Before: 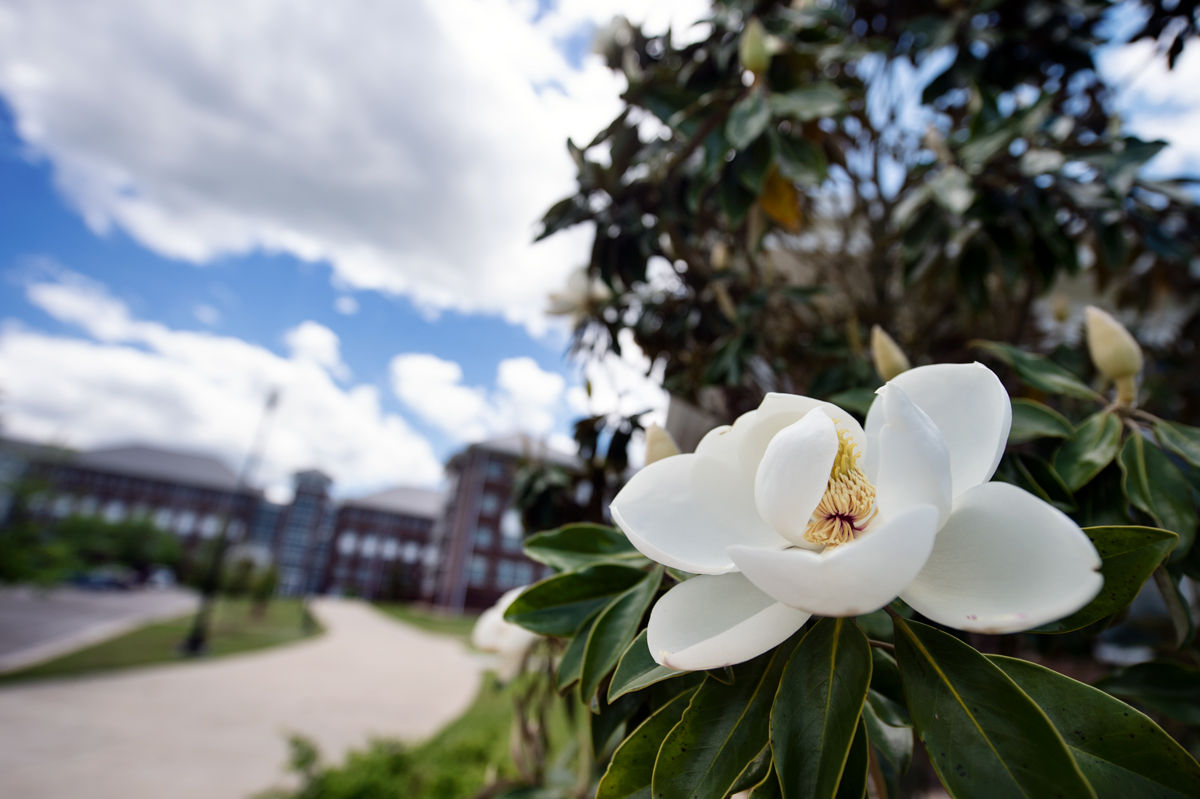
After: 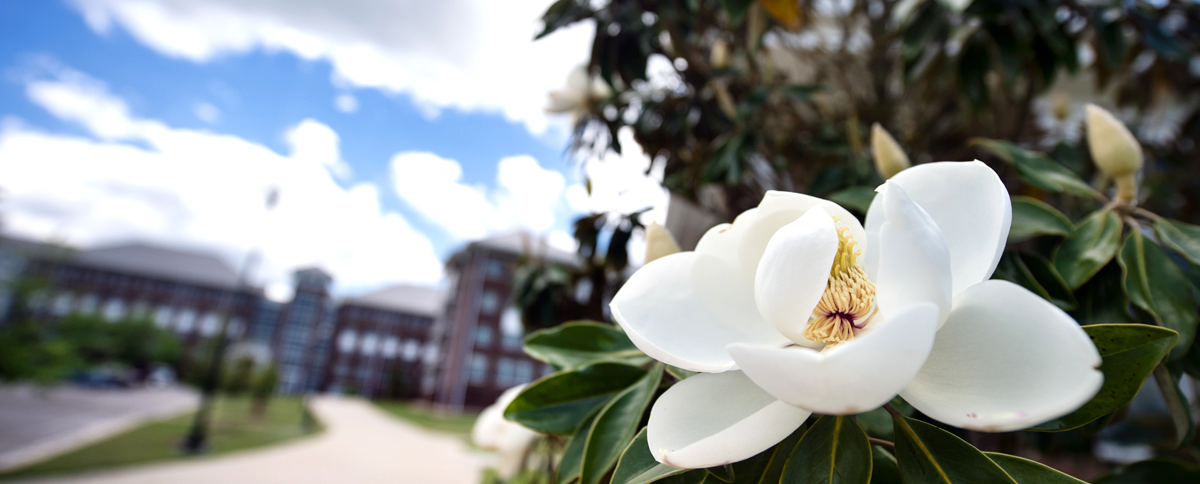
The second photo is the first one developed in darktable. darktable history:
crop and rotate: top 25.359%, bottom 13.997%
exposure: black level correction 0, exposure 0.399 EV, compensate highlight preservation false
